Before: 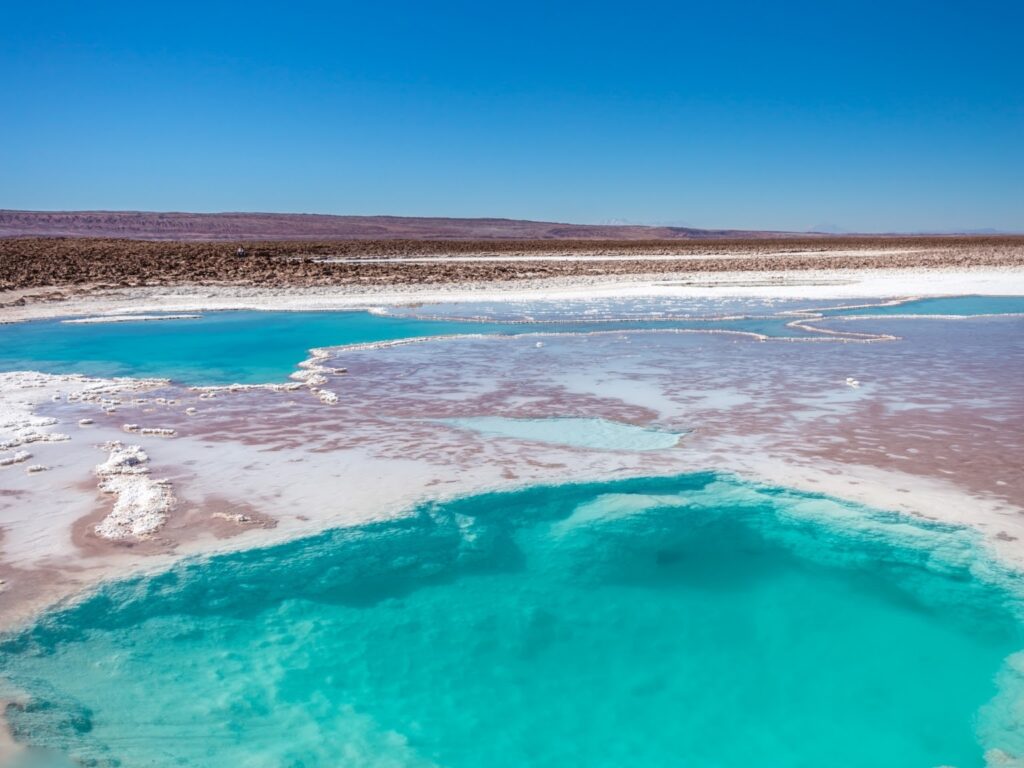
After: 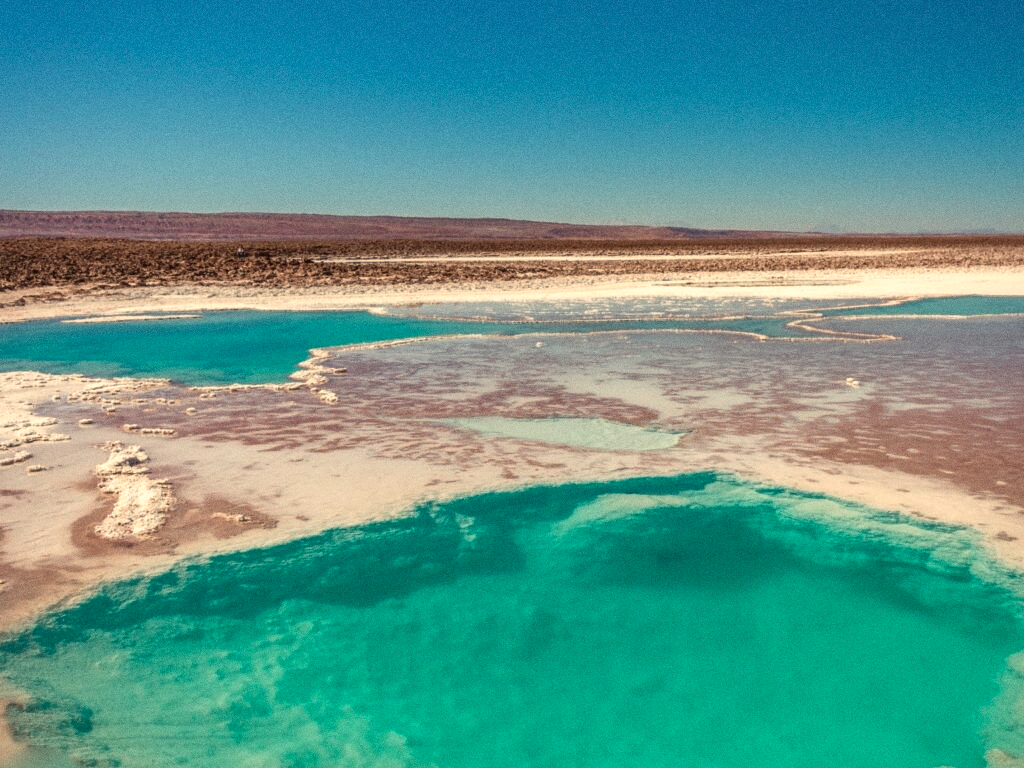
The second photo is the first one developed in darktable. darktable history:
shadows and highlights: radius 108.52, shadows 23.73, highlights -59.32, low approximation 0.01, soften with gaussian
white balance: red 1.123, blue 0.83
grain: coarseness 0.09 ISO
